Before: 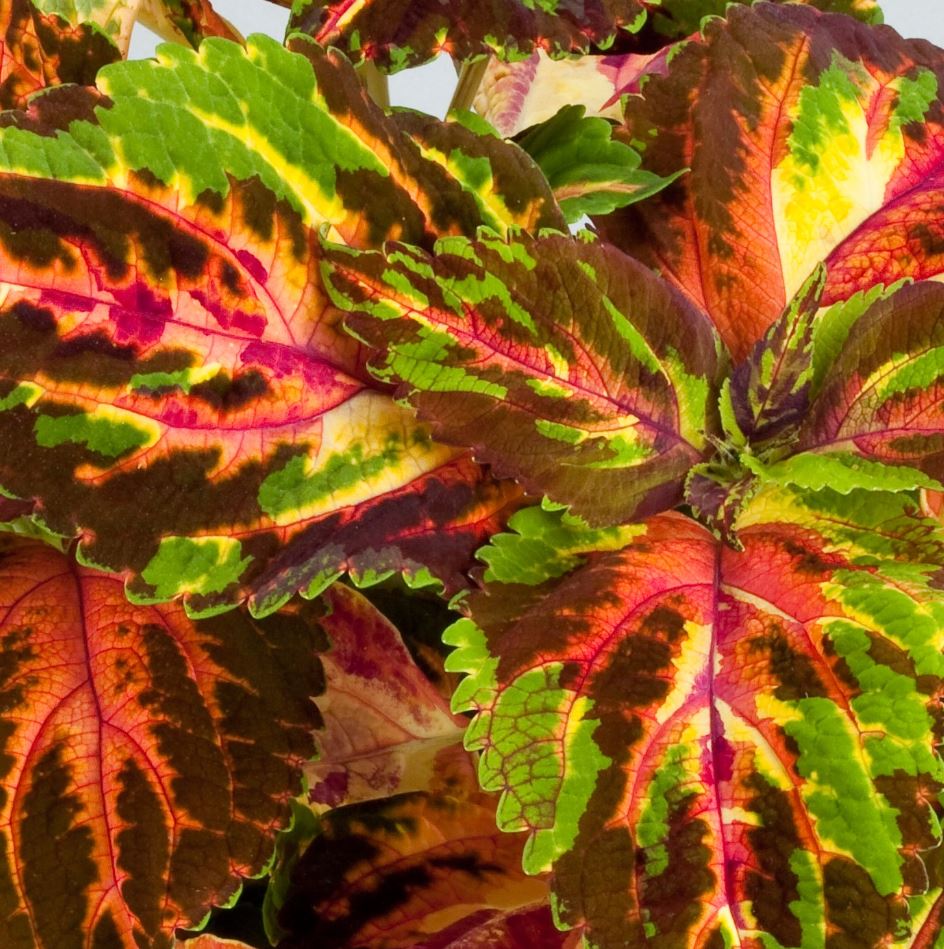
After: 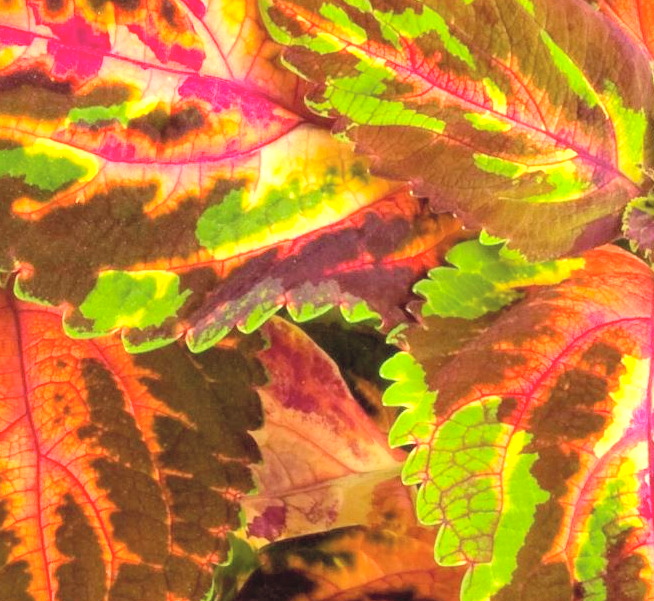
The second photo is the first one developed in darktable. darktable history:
exposure: black level correction 0, exposure 0.696 EV, compensate highlight preservation false
contrast brightness saturation: contrast 0.096, brightness 0.312, saturation 0.145
crop: left 6.602%, top 28.106%, right 24.041%, bottom 8.521%
velvia: on, module defaults
tone curve: curves: ch0 [(0, 0) (0.003, 0.022) (0.011, 0.027) (0.025, 0.038) (0.044, 0.056) (0.069, 0.081) (0.1, 0.11) (0.136, 0.145) (0.177, 0.185) (0.224, 0.229) (0.277, 0.278) (0.335, 0.335) (0.399, 0.399) (0.468, 0.468) (0.543, 0.543) (0.623, 0.623) (0.709, 0.705) (0.801, 0.793) (0.898, 0.887) (1, 1)], color space Lab, independent channels, preserve colors none
